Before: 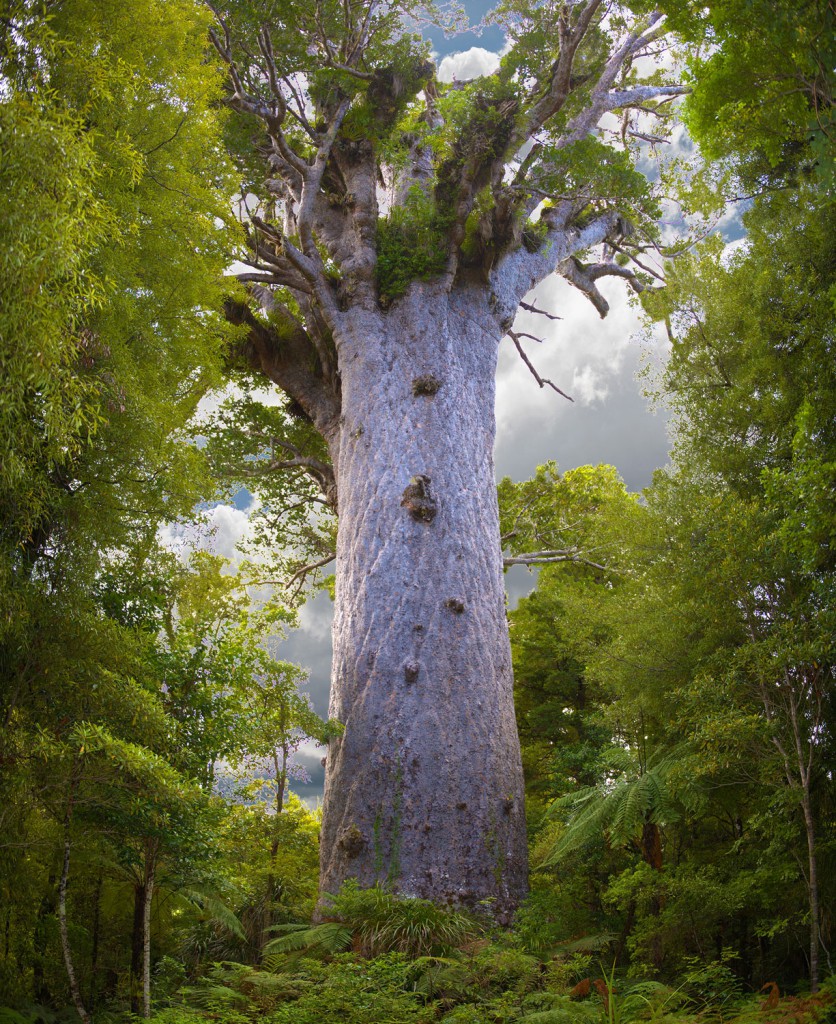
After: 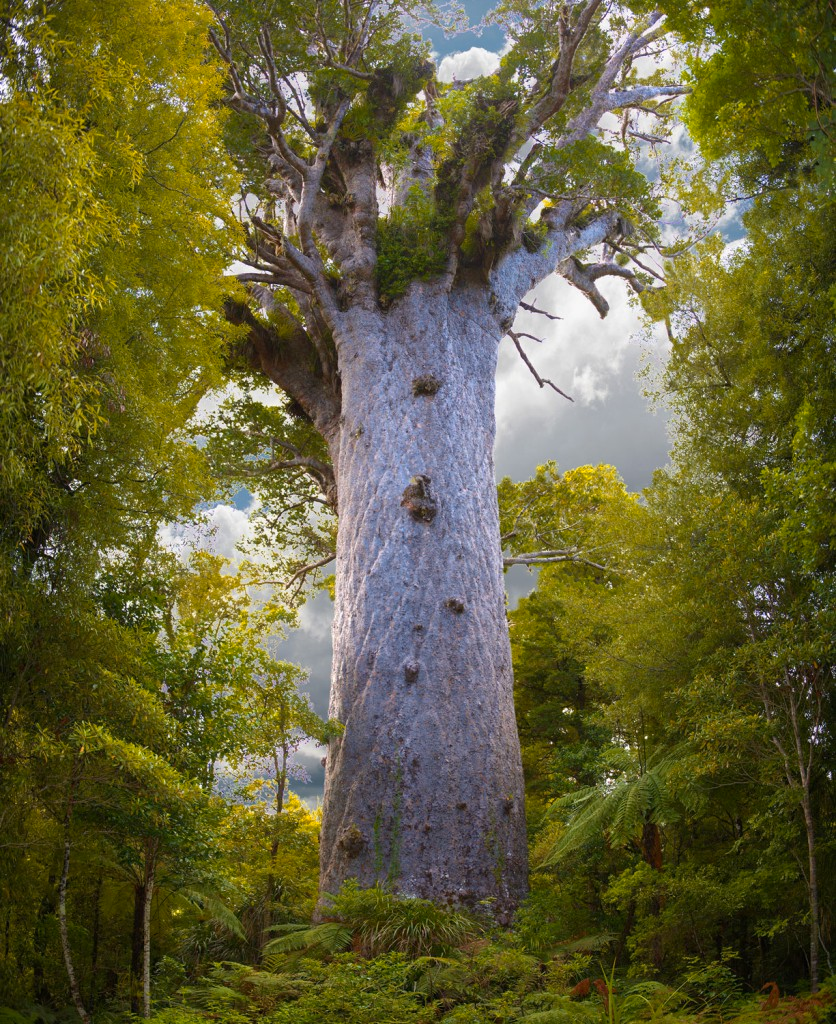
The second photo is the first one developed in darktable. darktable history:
color zones: curves: ch1 [(0.239, 0.552) (0.75, 0.5)]; ch2 [(0.25, 0.462) (0.749, 0.457)]
contrast equalizer: y [[0.5 ×6], [0.5 ×6], [0.5, 0.5, 0.501, 0.545, 0.707, 0.863], [0 ×6], [0 ×6]], mix -0.998
